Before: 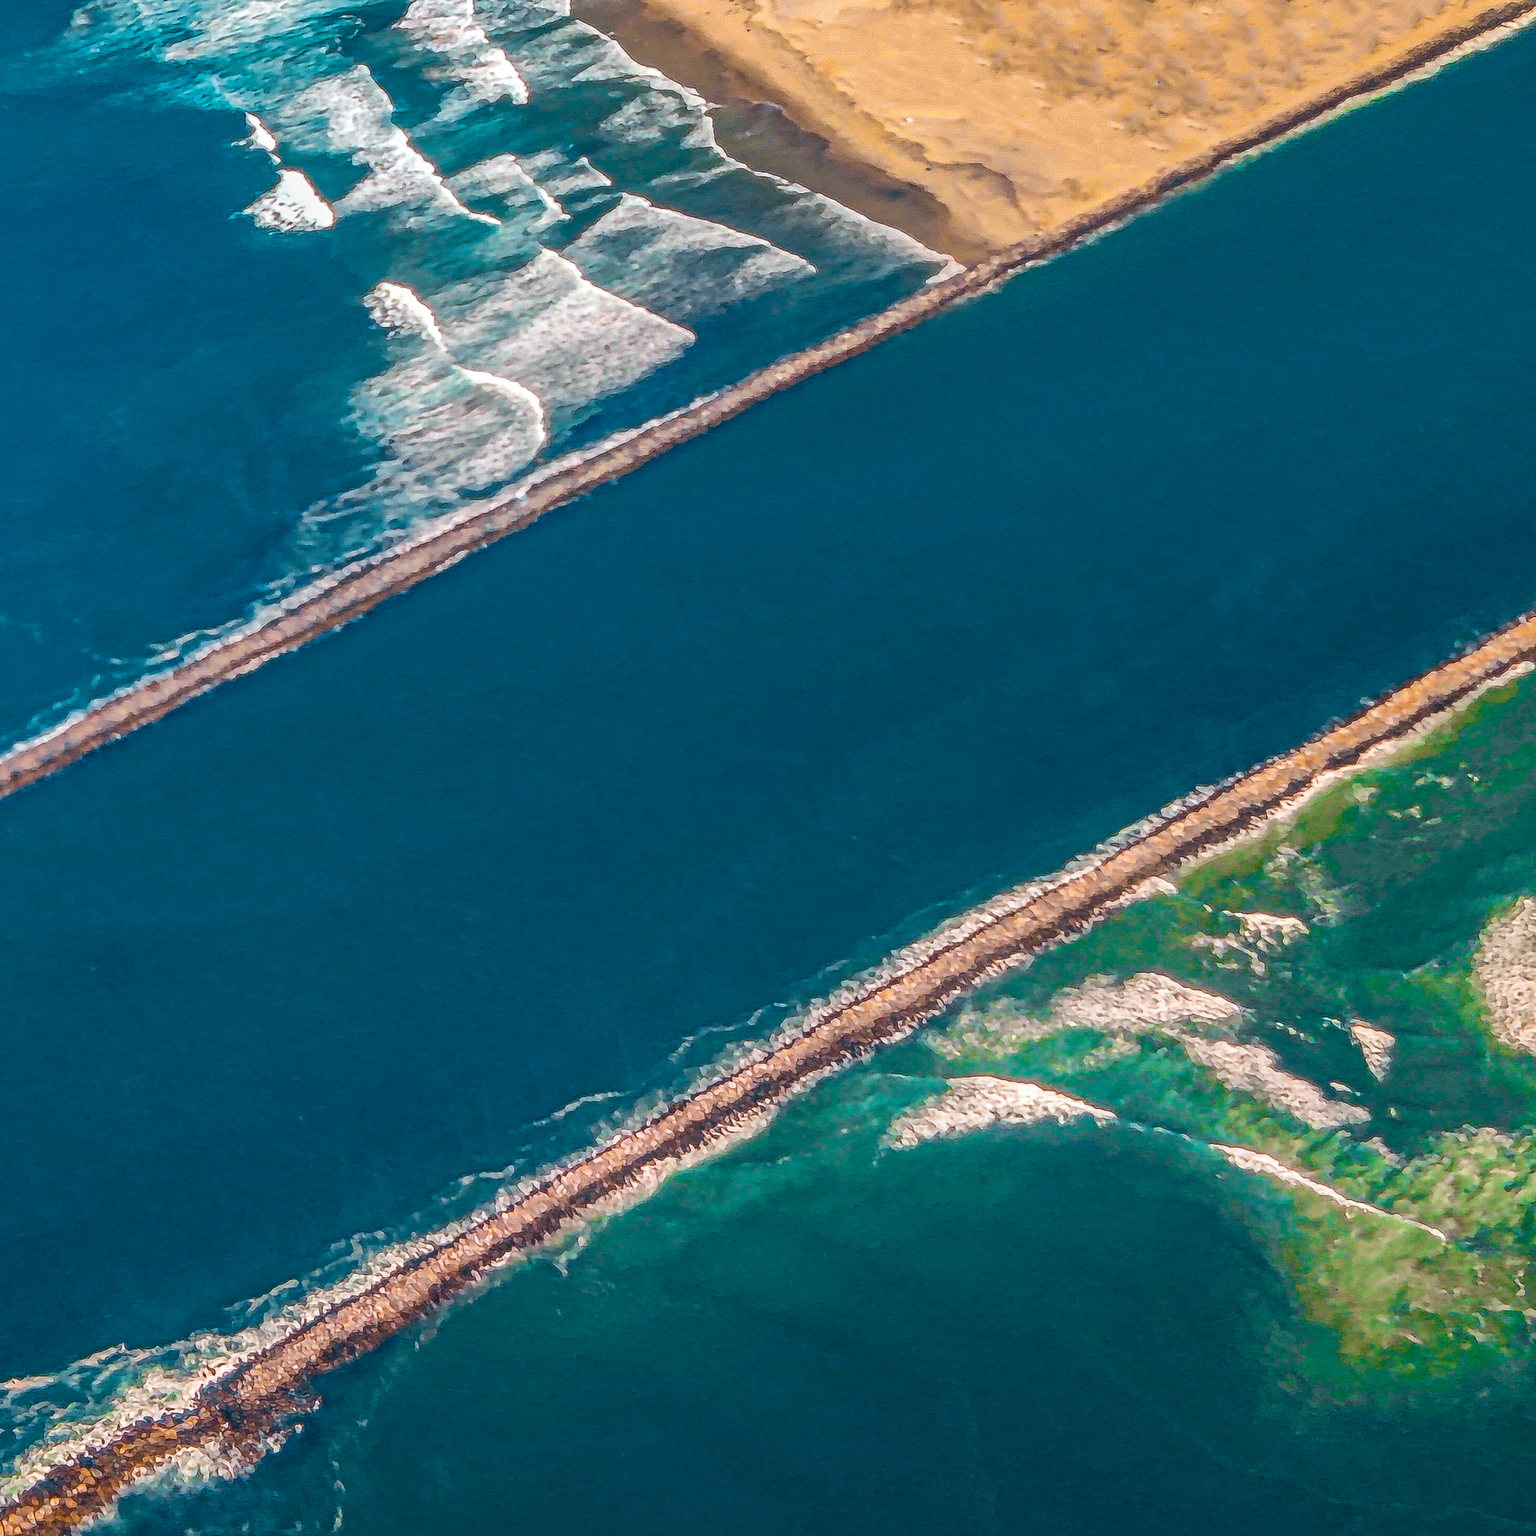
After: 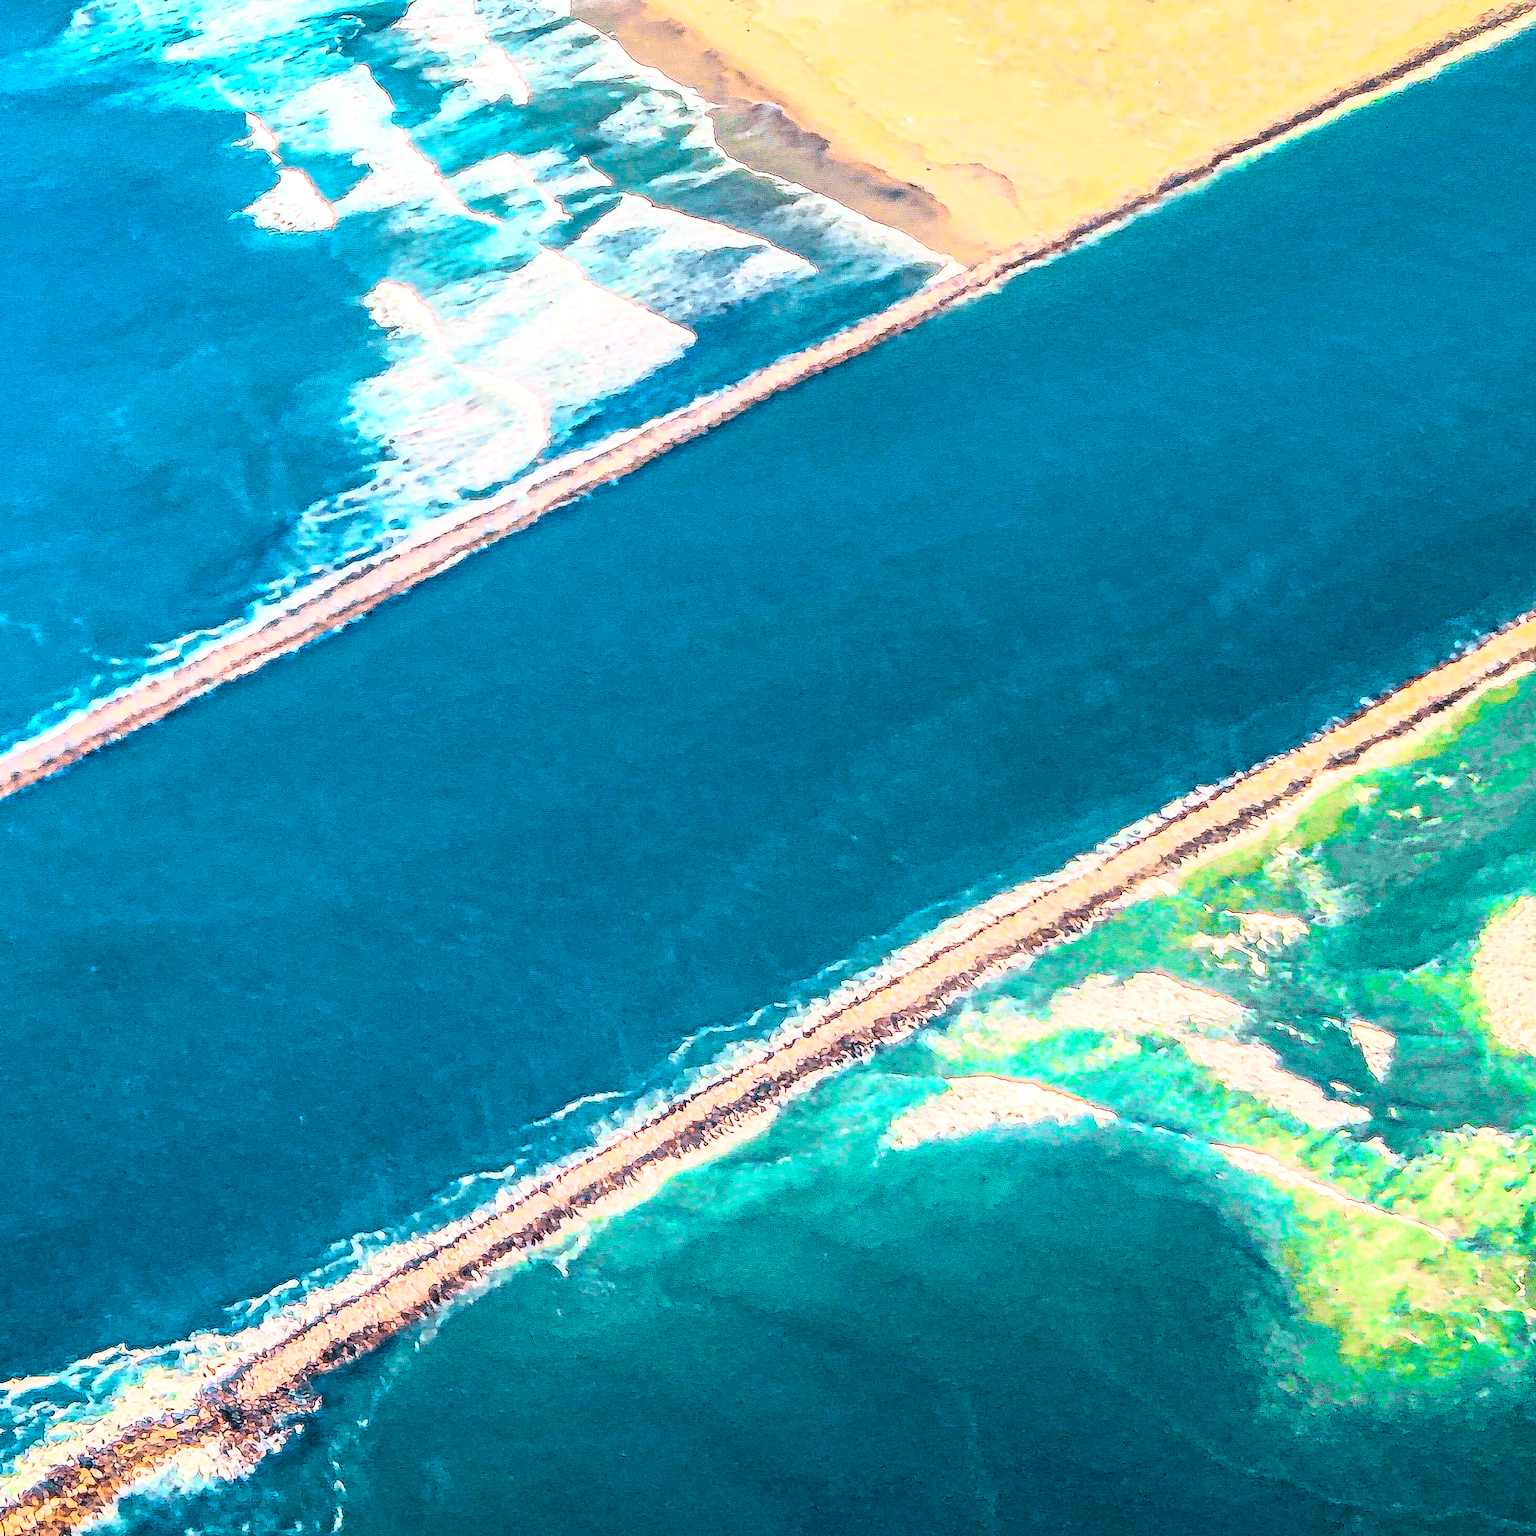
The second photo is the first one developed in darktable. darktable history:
rgb curve: curves: ch0 [(0, 0) (0.21, 0.15) (0.24, 0.21) (0.5, 0.75) (0.75, 0.96) (0.89, 0.99) (1, 1)]; ch1 [(0, 0.02) (0.21, 0.13) (0.25, 0.2) (0.5, 0.67) (0.75, 0.9) (0.89, 0.97) (1, 1)]; ch2 [(0, 0.02) (0.21, 0.13) (0.25, 0.2) (0.5, 0.67) (0.75, 0.9) (0.89, 0.97) (1, 1)], compensate middle gray true
exposure: exposure 0.6 EV, compensate highlight preservation false
